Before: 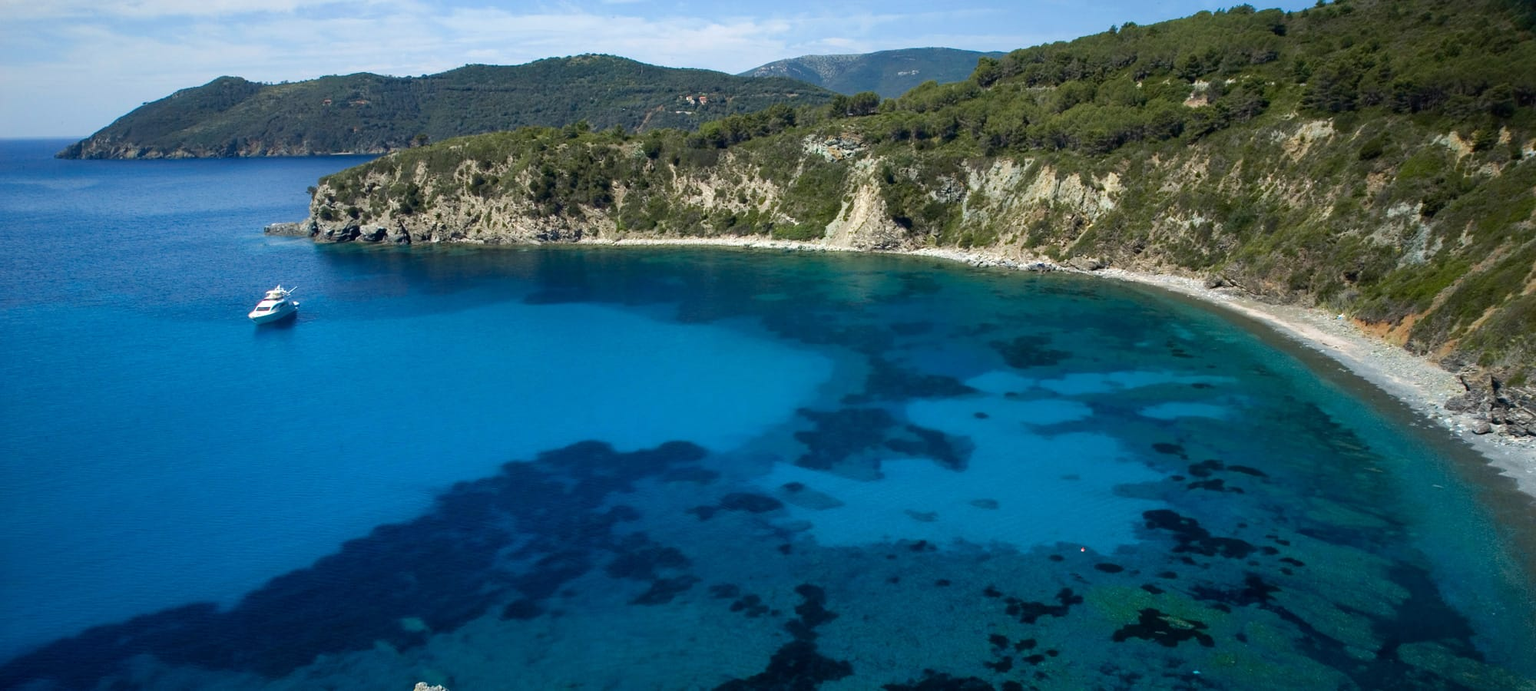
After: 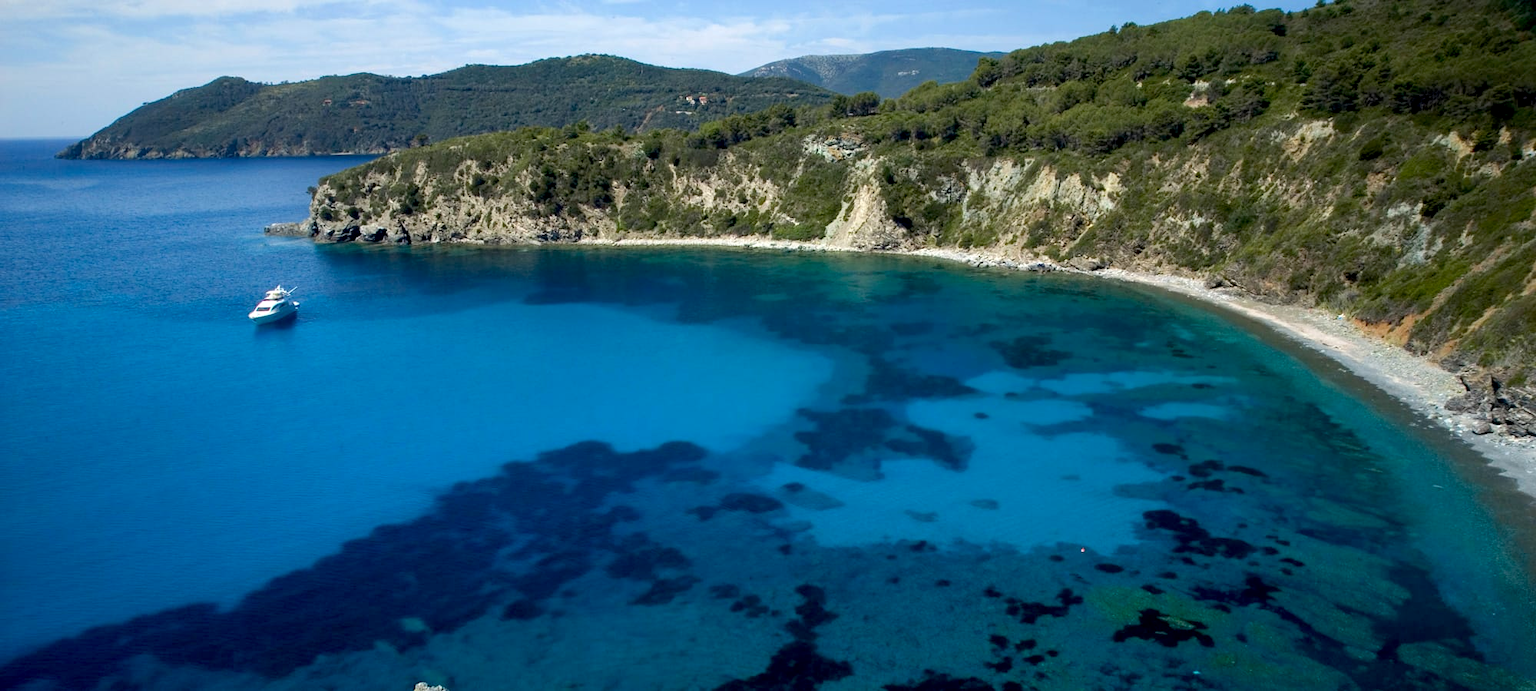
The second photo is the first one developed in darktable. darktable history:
exposure: black level correction 0.007, exposure 0.093 EV, compensate highlight preservation false
